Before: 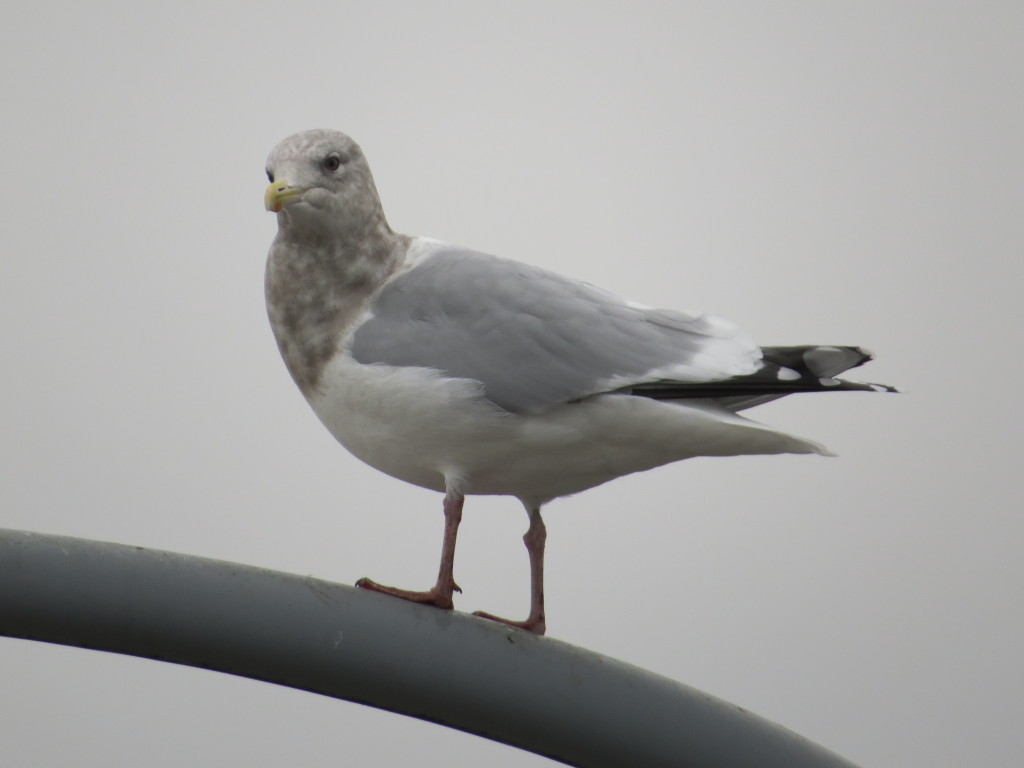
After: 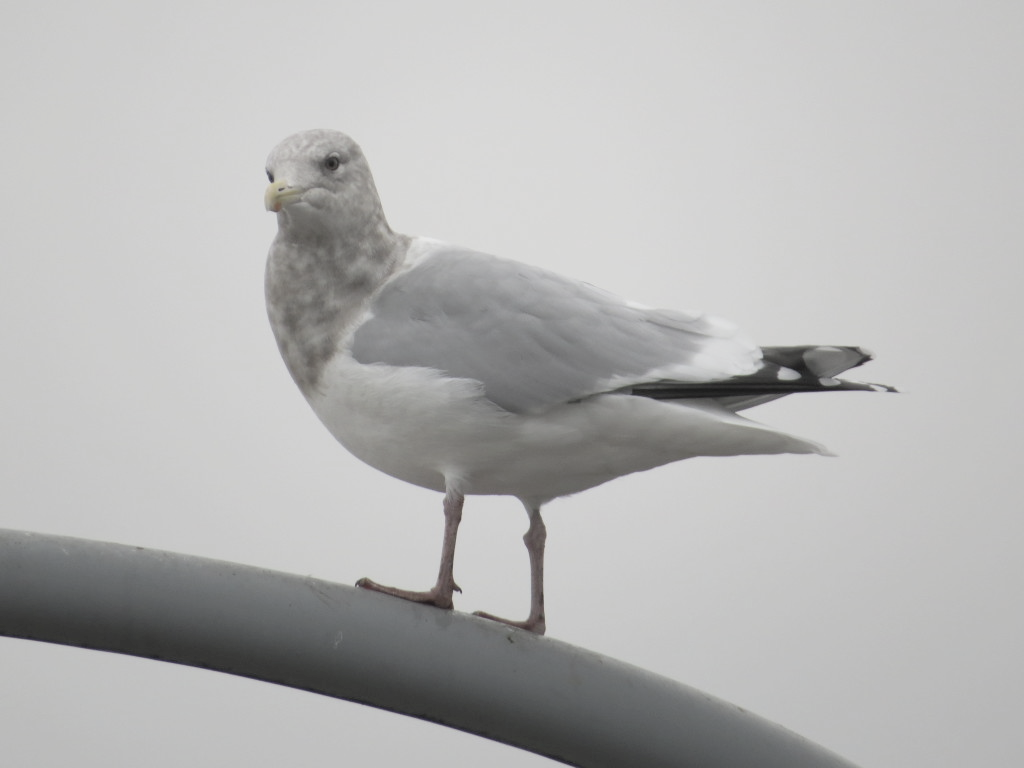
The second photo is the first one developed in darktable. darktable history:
contrast brightness saturation: brightness 0.181, saturation -0.497
